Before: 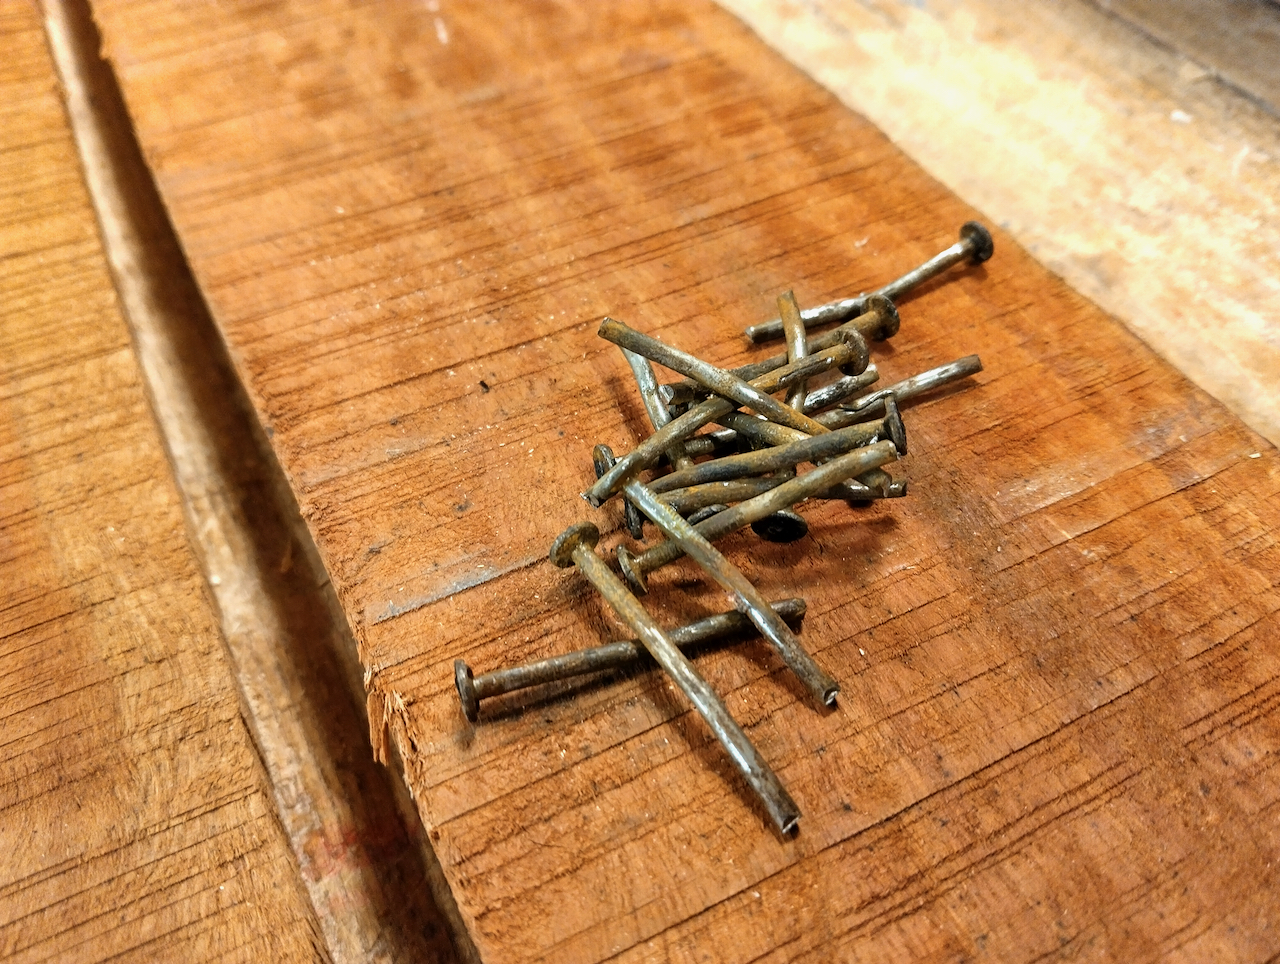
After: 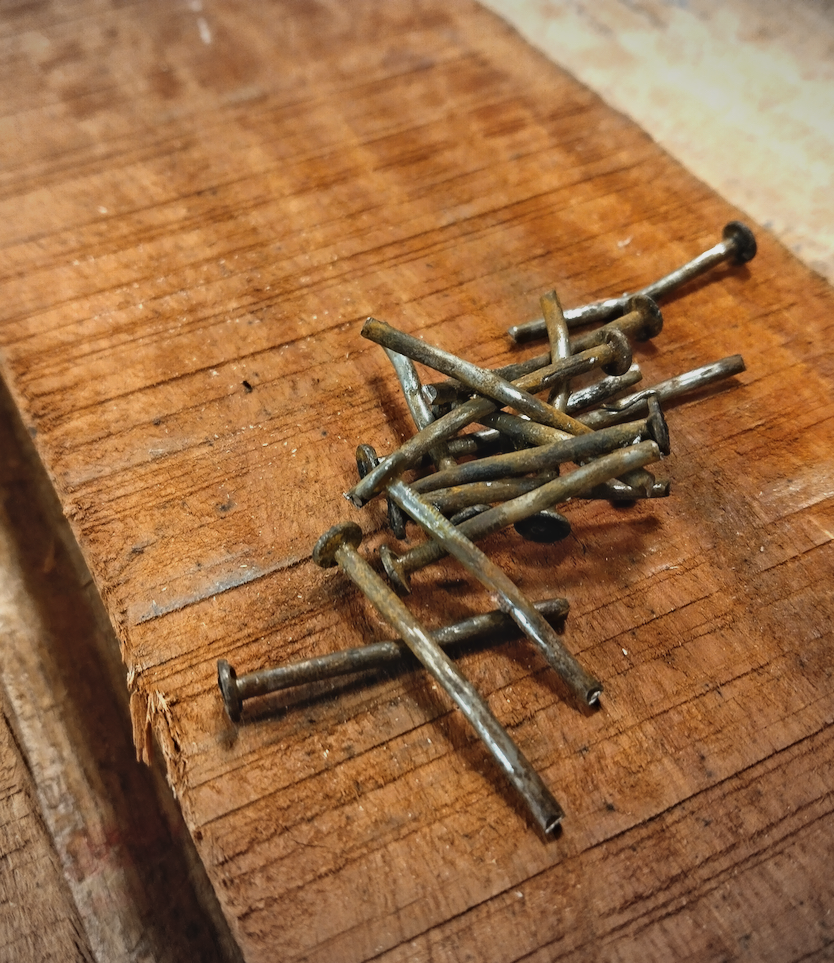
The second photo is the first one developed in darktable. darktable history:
contrast equalizer: y [[0.5, 0.5, 0.544, 0.569, 0.5, 0.5], [0.5 ×6], [0.5 ×6], [0 ×6], [0 ×6]]
exposure: black level correction -0.015, exposure -0.501 EV, compensate exposure bias true, compensate highlight preservation false
crop and rotate: left 18.581%, right 16.247%
vignetting: fall-off start 84.52%, fall-off radius 80.25%, width/height ratio 1.218
tone equalizer: -8 EV -0.001 EV, -7 EV 0.002 EV, -6 EV -0.004 EV, -5 EV -0.004 EV, -4 EV -0.056 EV, -3 EV -0.197 EV, -2 EV -0.283 EV, -1 EV 0.101 EV, +0 EV 0.278 EV
